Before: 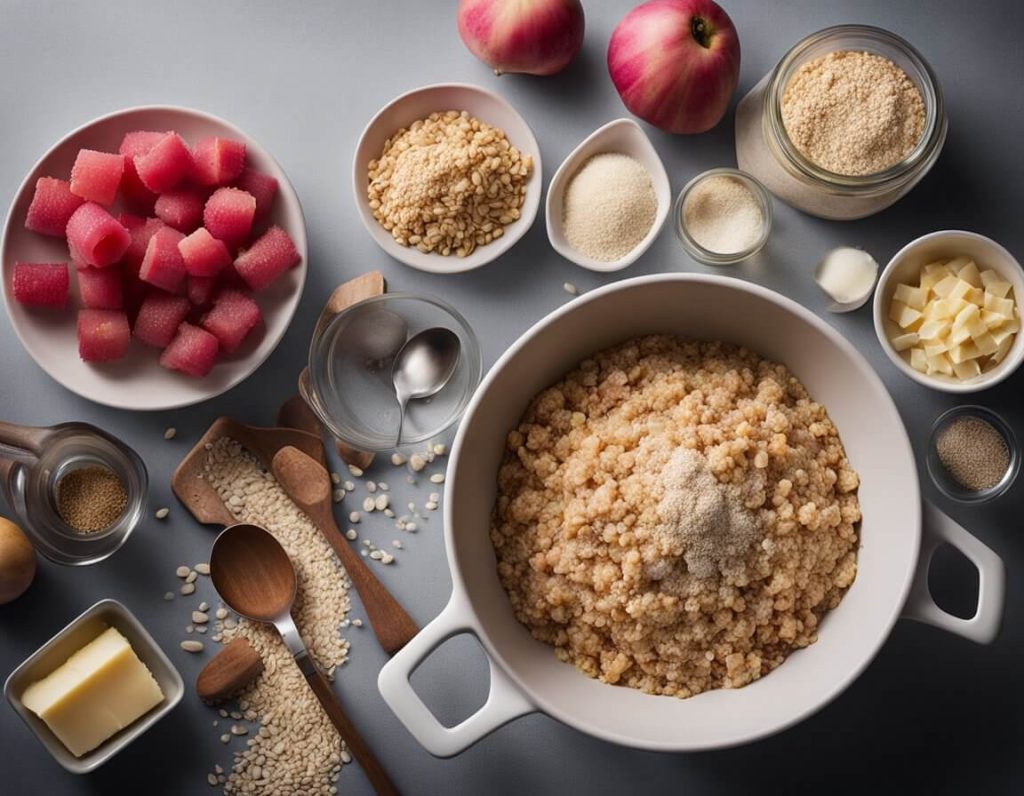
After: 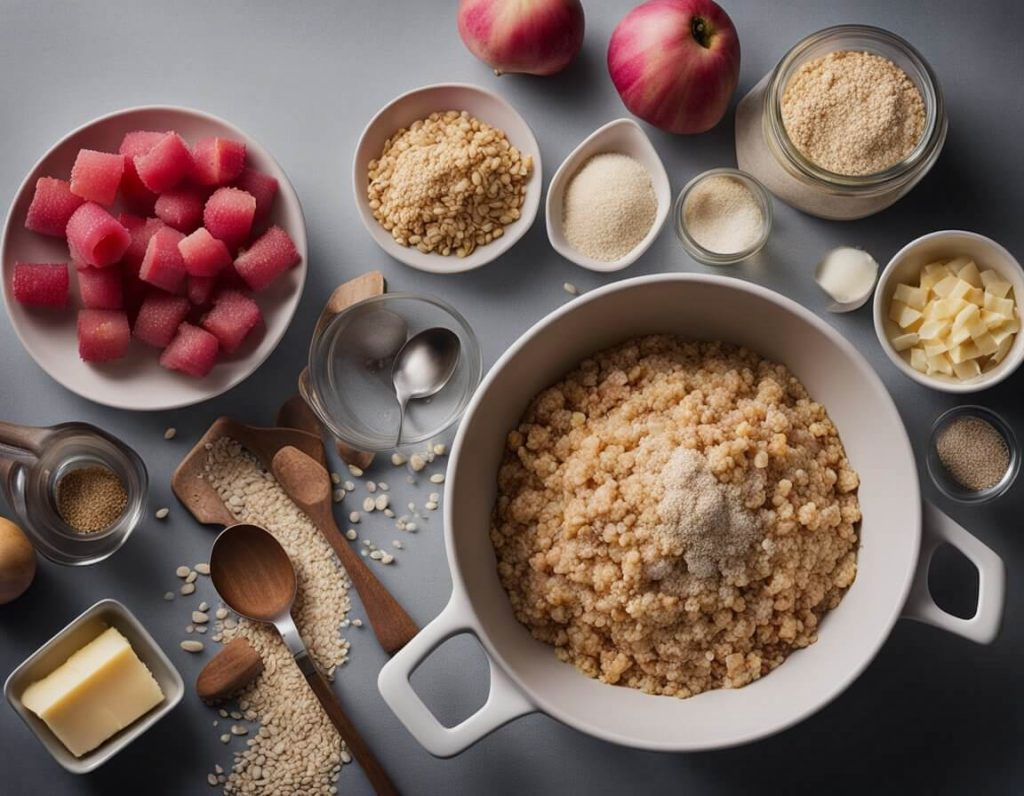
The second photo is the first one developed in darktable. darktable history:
shadows and highlights: shadows 52.42, soften with gaussian
exposure: exposure -0.177 EV, compensate highlight preservation false
